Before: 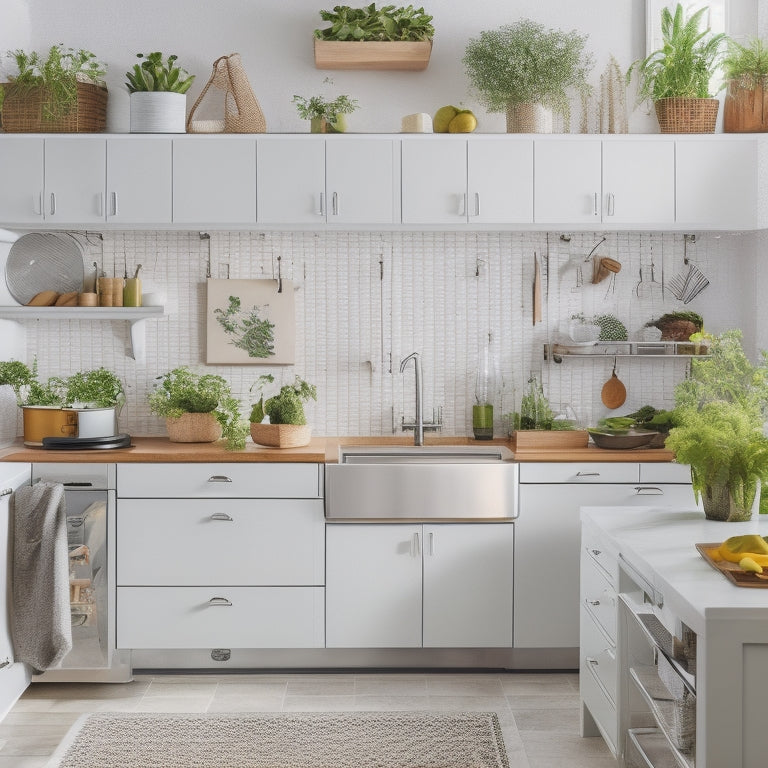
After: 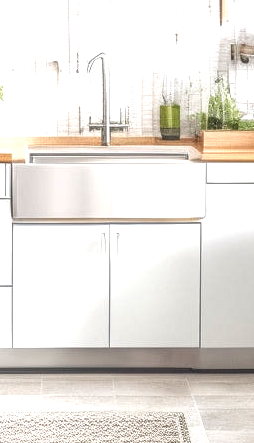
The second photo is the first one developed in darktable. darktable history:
crop: left 40.878%, top 39.176%, right 25.993%, bottom 3.081%
exposure: black level correction 0, exposure 1.2 EV, compensate exposure bias true, compensate highlight preservation false
local contrast: highlights 0%, shadows 0%, detail 133%
